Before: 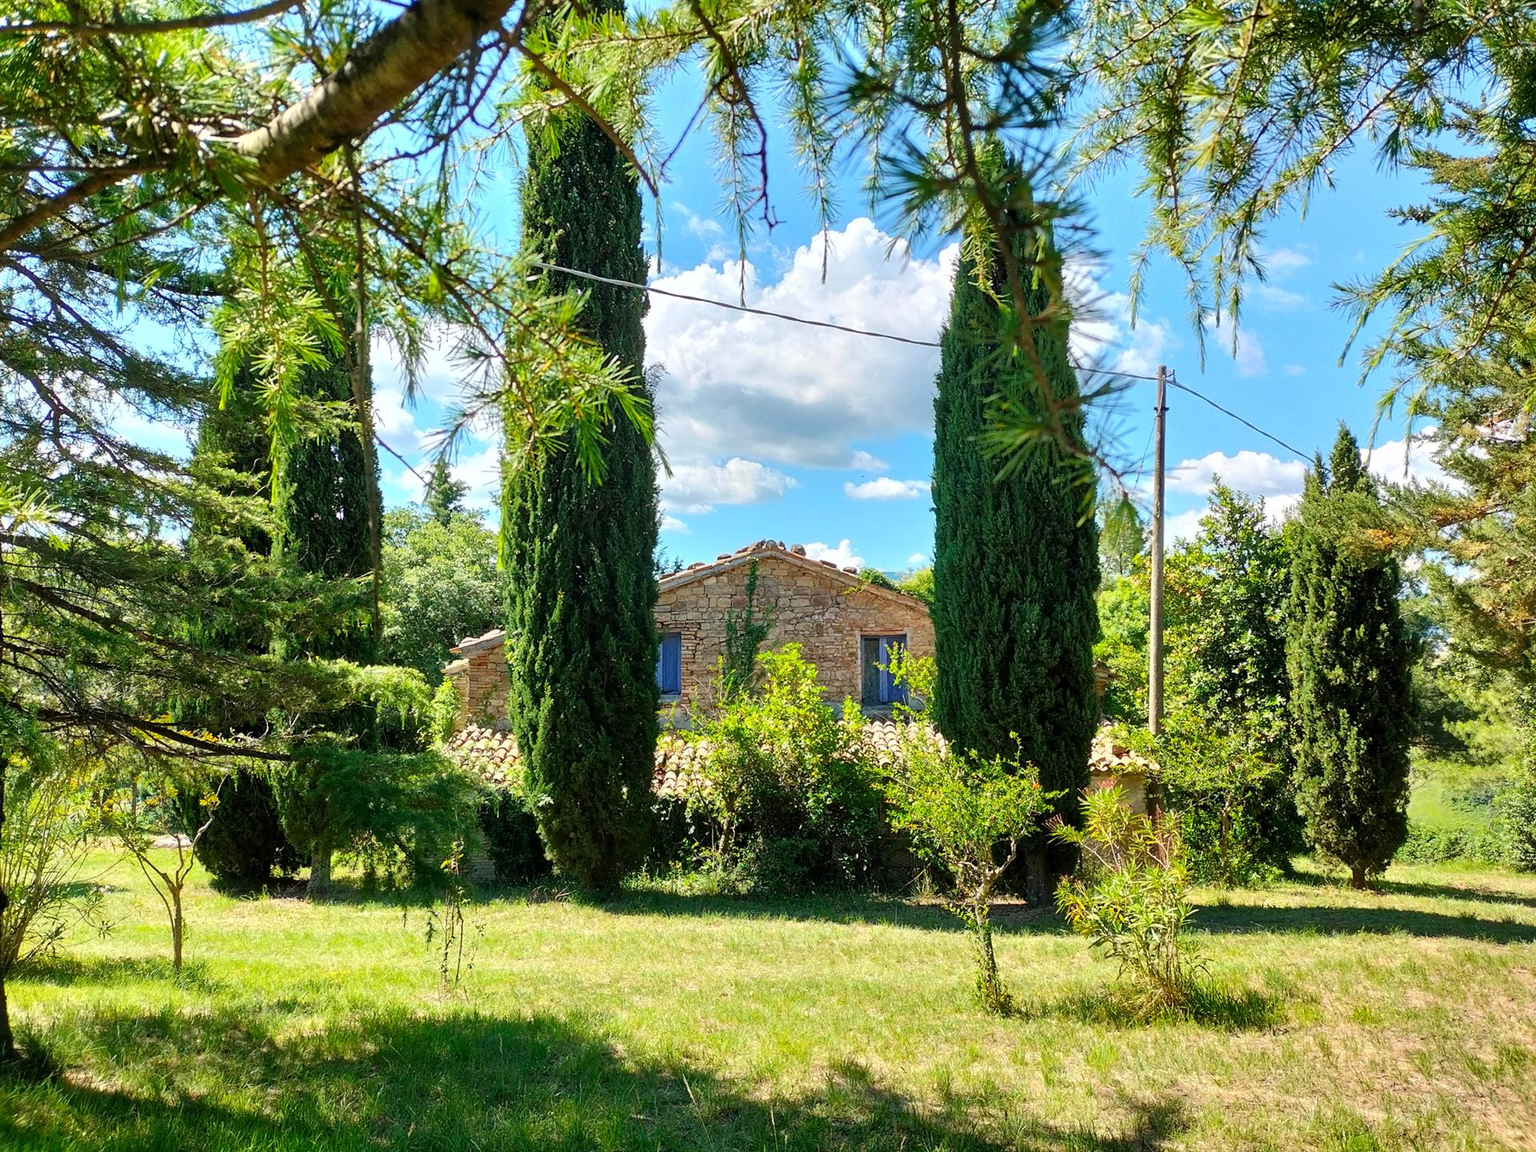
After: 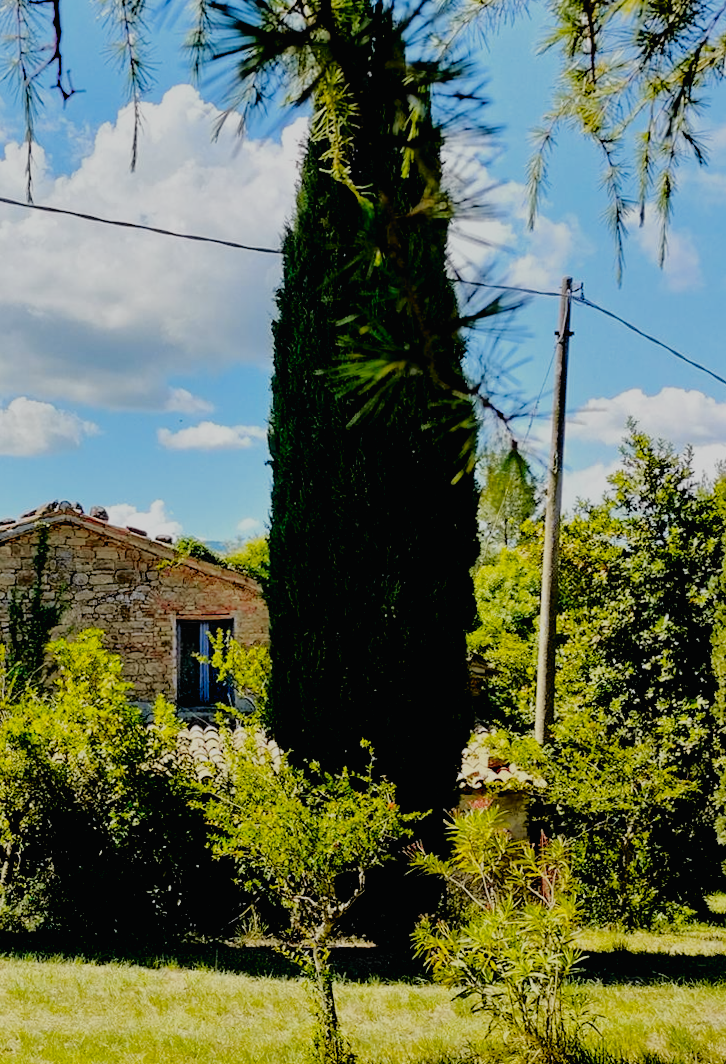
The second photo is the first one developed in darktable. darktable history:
color balance rgb: perceptual saturation grading › global saturation 25%, global vibrance 20%
exposure: black level correction 0.004, exposure 0.014 EV, compensate highlight preservation false
crop: left 45.721%, top 13.393%, right 14.118%, bottom 10.01%
tone curve: curves: ch0 [(0, 0.009) (0.105, 0.08) (0.195, 0.18) (0.283, 0.316) (0.384, 0.434) (0.485, 0.531) (0.638, 0.69) (0.81, 0.872) (1, 0.977)]; ch1 [(0, 0) (0.161, 0.092) (0.35, 0.33) (0.379, 0.401) (0.456, 0.469) (0.502, 0.5) (0.525, 0.518) (0.586, 0.617) (0.635, 0.655) (1, 1)]; ch2 [(0, 0) (0.371, 0.362) (0.437, 0.437) (0.48, 0.49) (0.53, 0.515) (0.56, 0.571) (0.622, 0.606) (1, 1)], color space Lab, independent channels, preserve colors none
rgb levels: levels [[0.034, 0.472, 0.904], [0, 0.5, 1], [0, 0.5, 1]]
rotate and perspective: rotation 0.074°, lens shift (vertical) 0.096, lens shift (horizontal) -0.041, crop left 0.043, crop right 0.952, crop top 0.024, crop bottom 0.979
filmic rgb: middle gray luminance 30%, black relative exposure -9 EV, white relative exposure 7 EV, threshold 6 EV, target black luminance 0%, hardness 2.94, latitude 2.04%, contrast 0.963, highlights saturation mix 5%, shadows ↔ highlights balance 12.16%, add noise in highlights 0, preserve chrominance no, color science v3 (2019), use custom middle-gray values true, iterations of high-quality reconstruction 0, contrast in highlights soft, enable highlight reconstruction true
